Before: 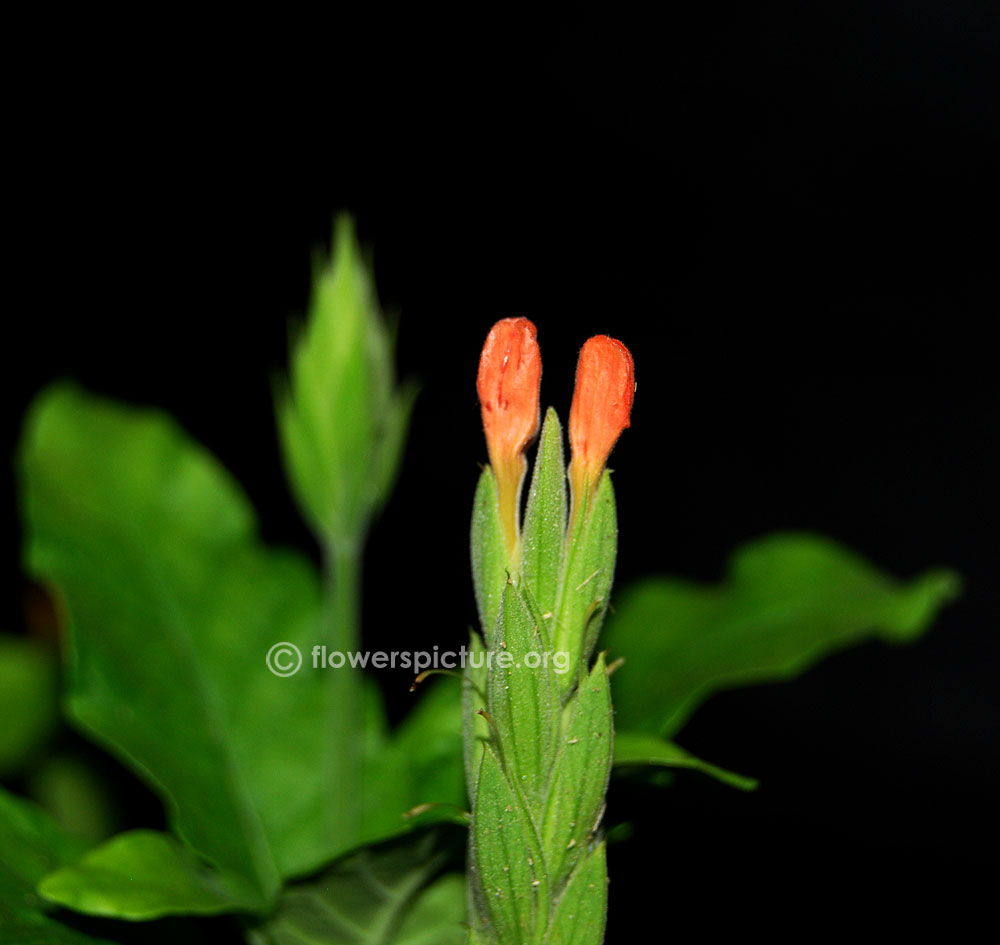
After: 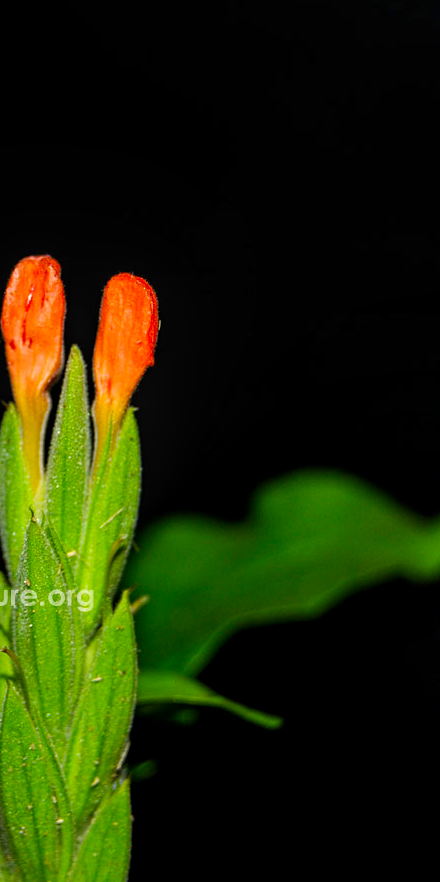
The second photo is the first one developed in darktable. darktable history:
crop: left 47.628%, top 6.643%, right 7.874%
local contrast: on, module defaults
color balance: output saturation 120%
